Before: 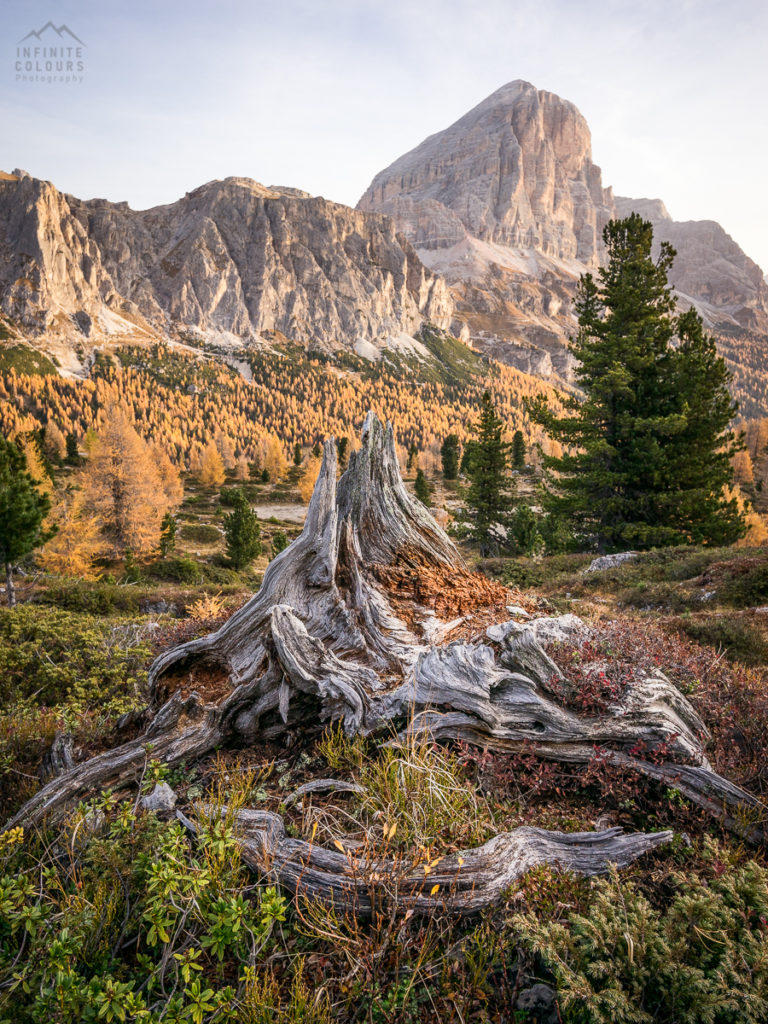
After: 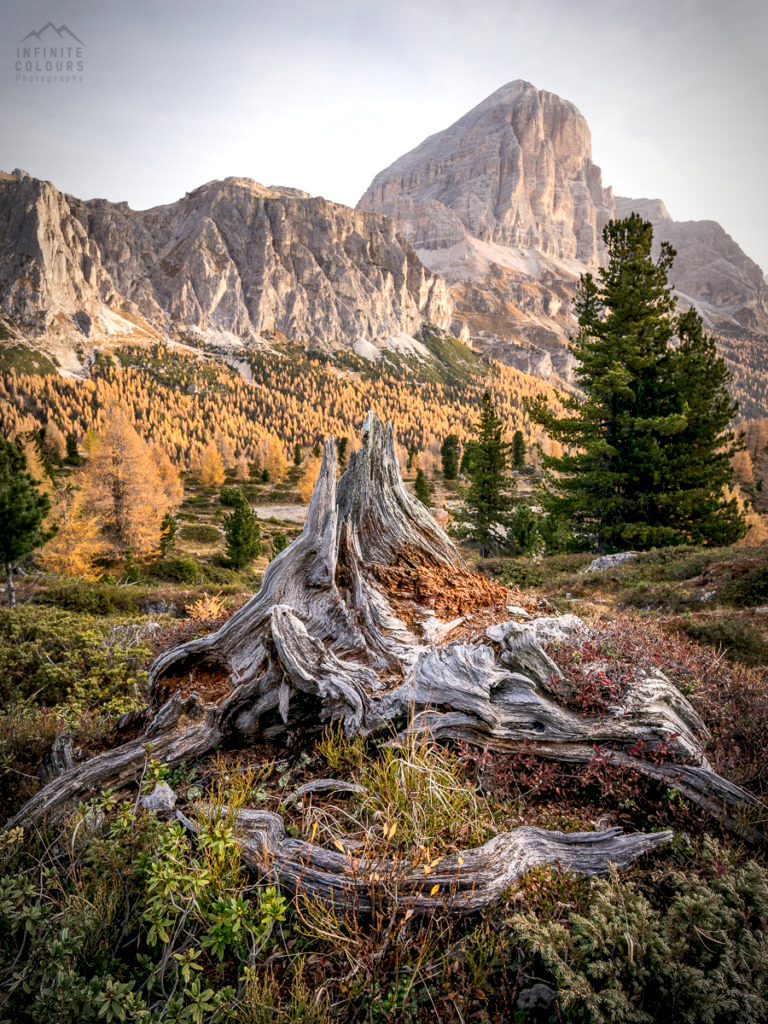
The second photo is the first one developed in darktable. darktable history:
exposure: black level correction 0.007, exposure 0.159 EV, compensate highlight preservation false
vignetting: automatic ratio true
